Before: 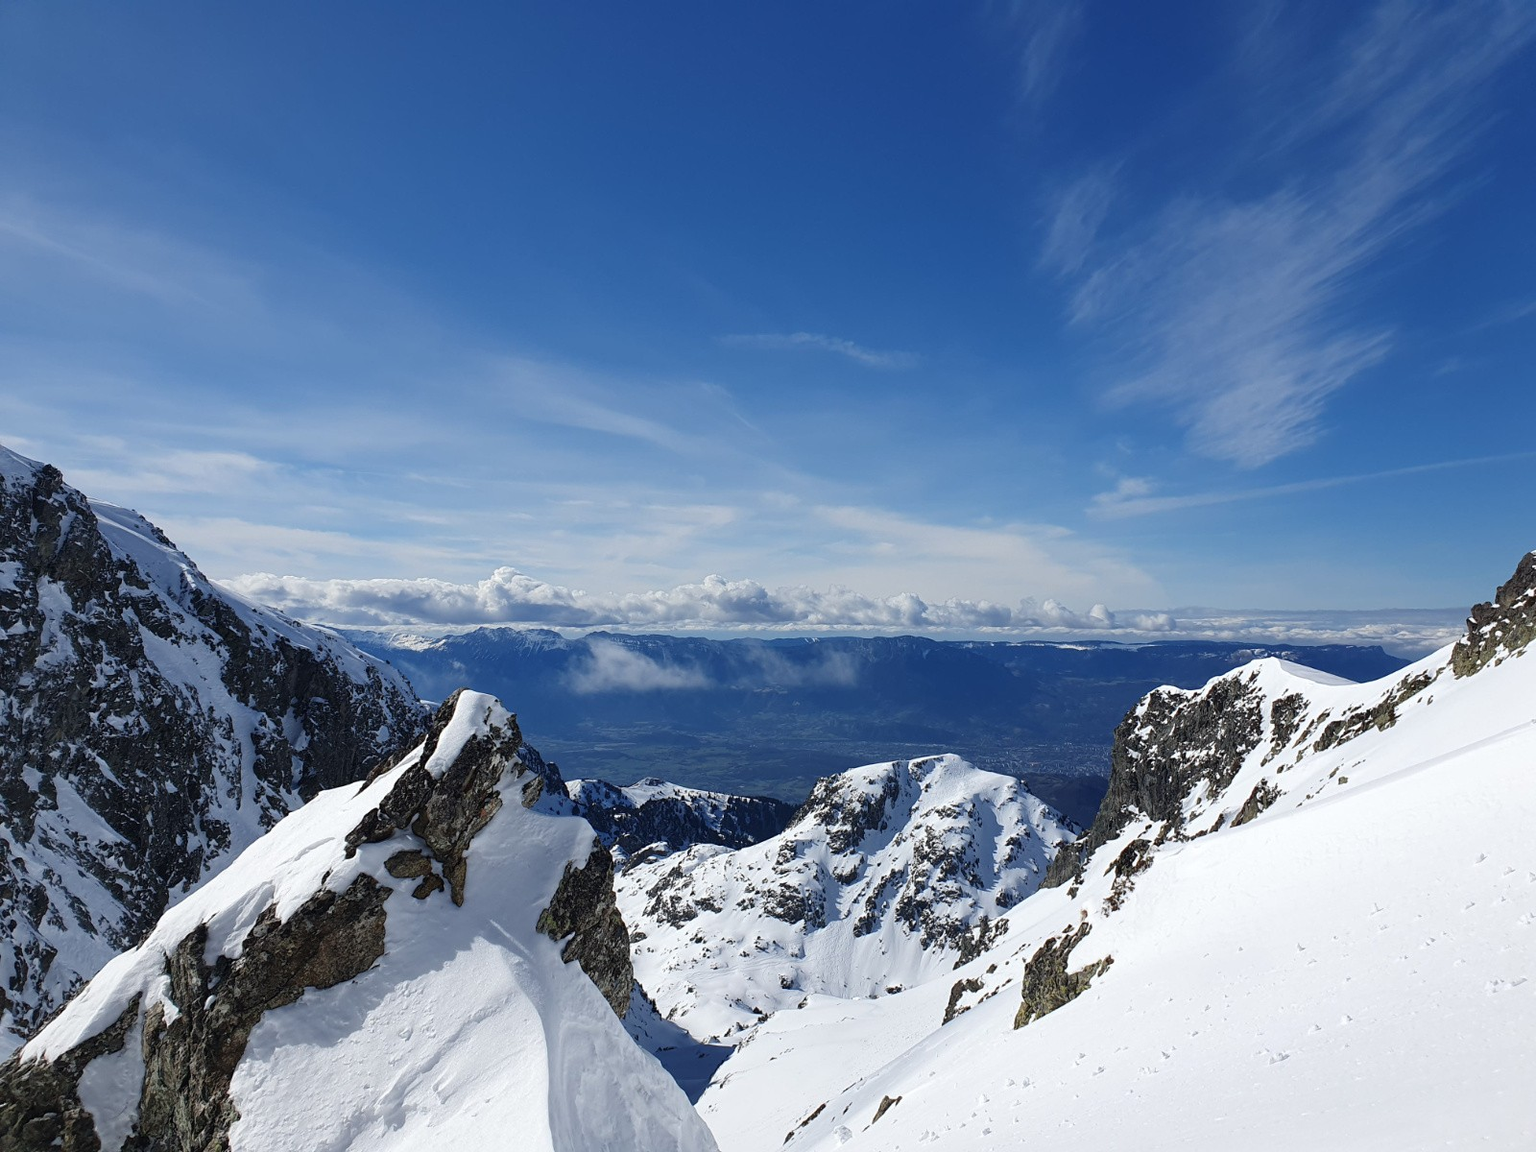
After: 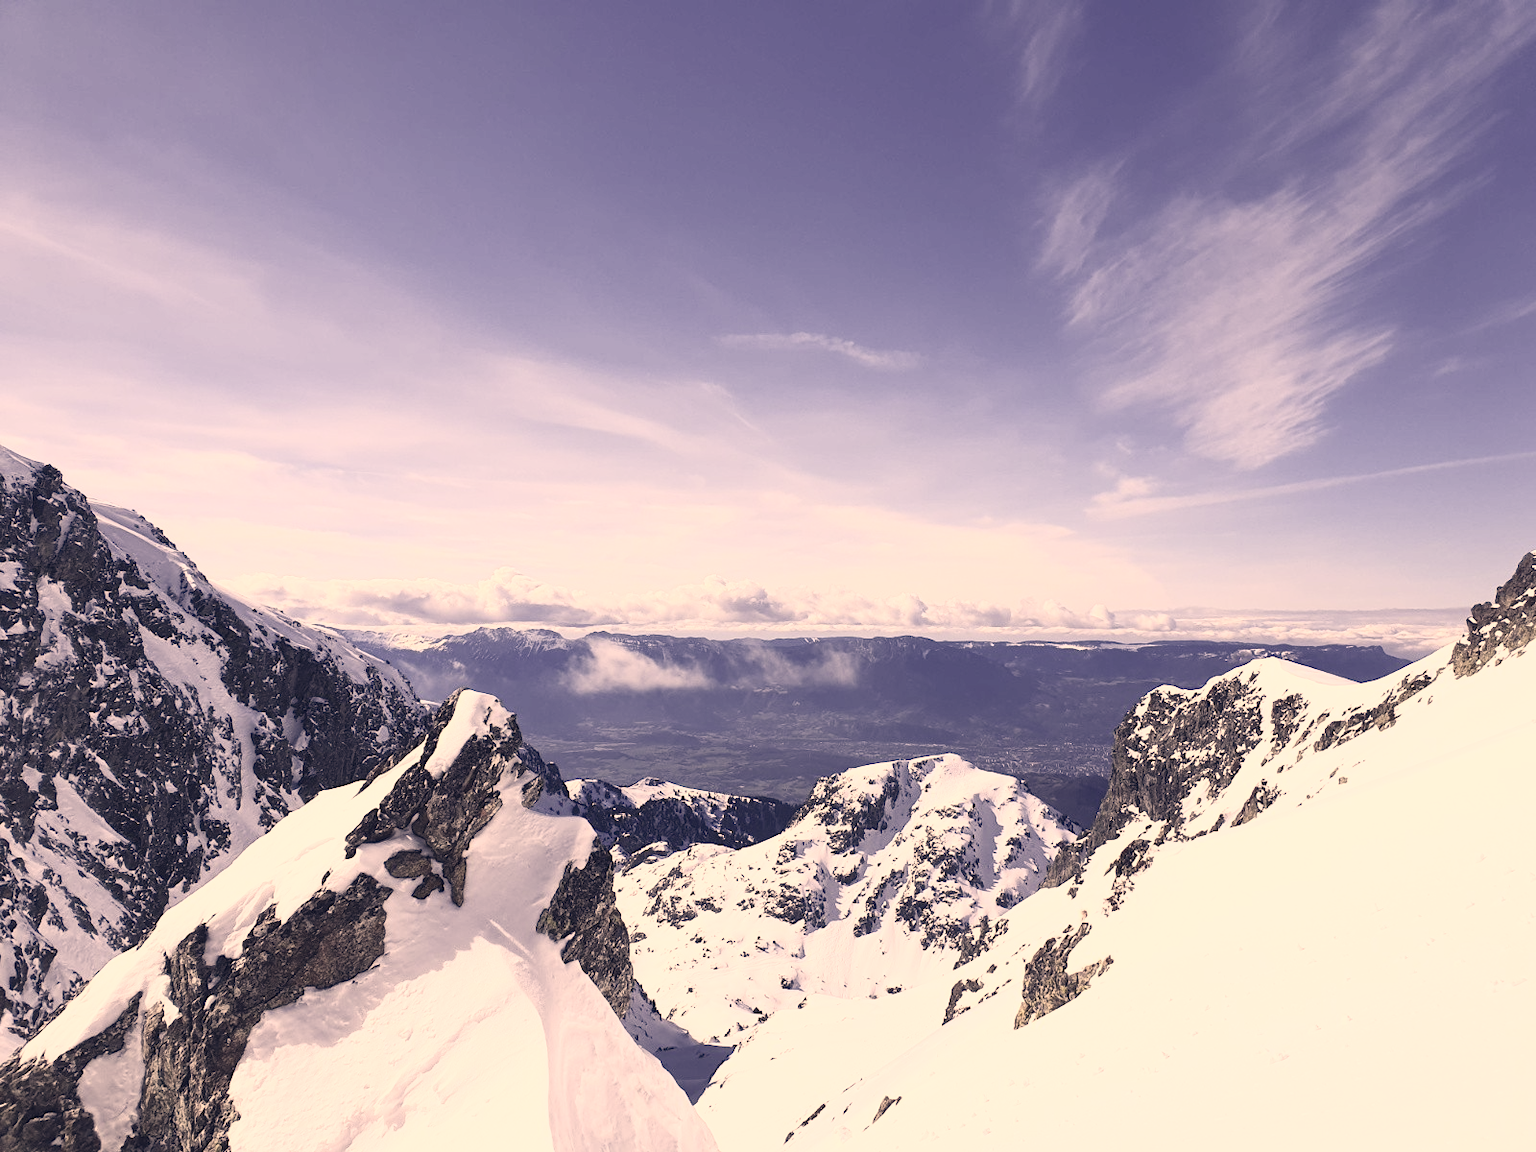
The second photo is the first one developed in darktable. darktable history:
color correction: highlights a* 20.19, highlights b* 28.14, shadows a* 3.31, shadows b* -17.88, saturation 0.73
contrast brightness saturation: contrast 0.416, brightness 0.552, saturation -0.199
